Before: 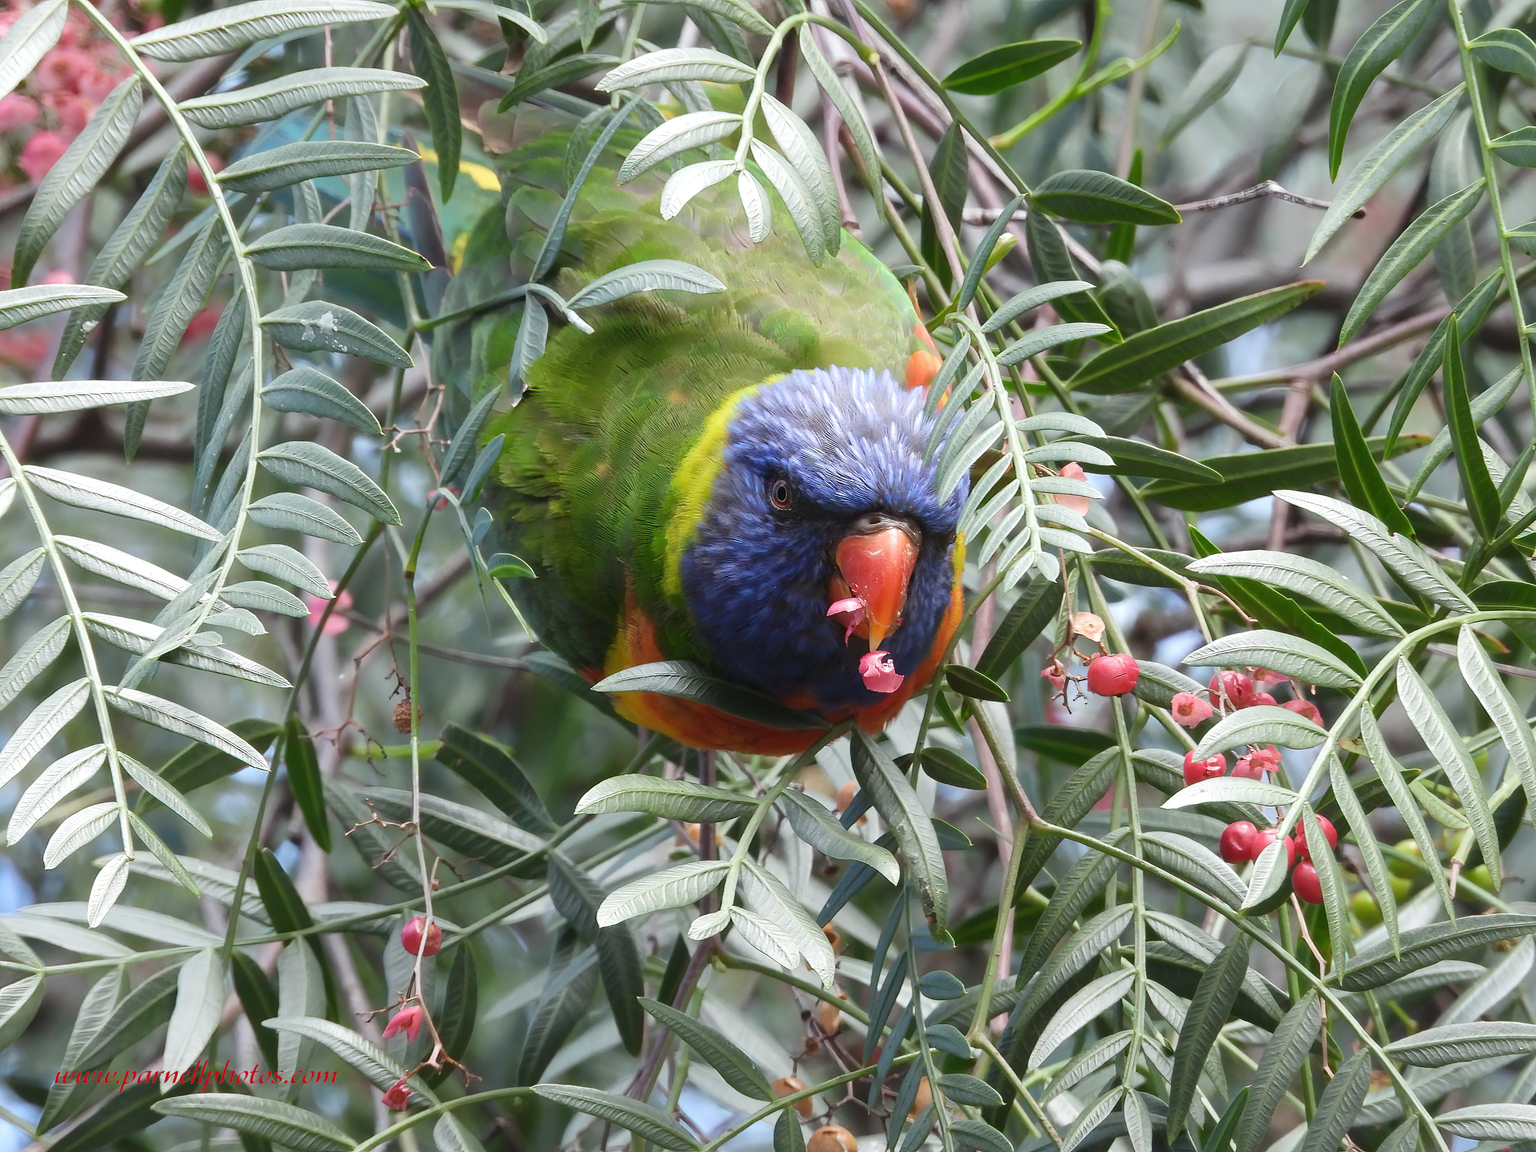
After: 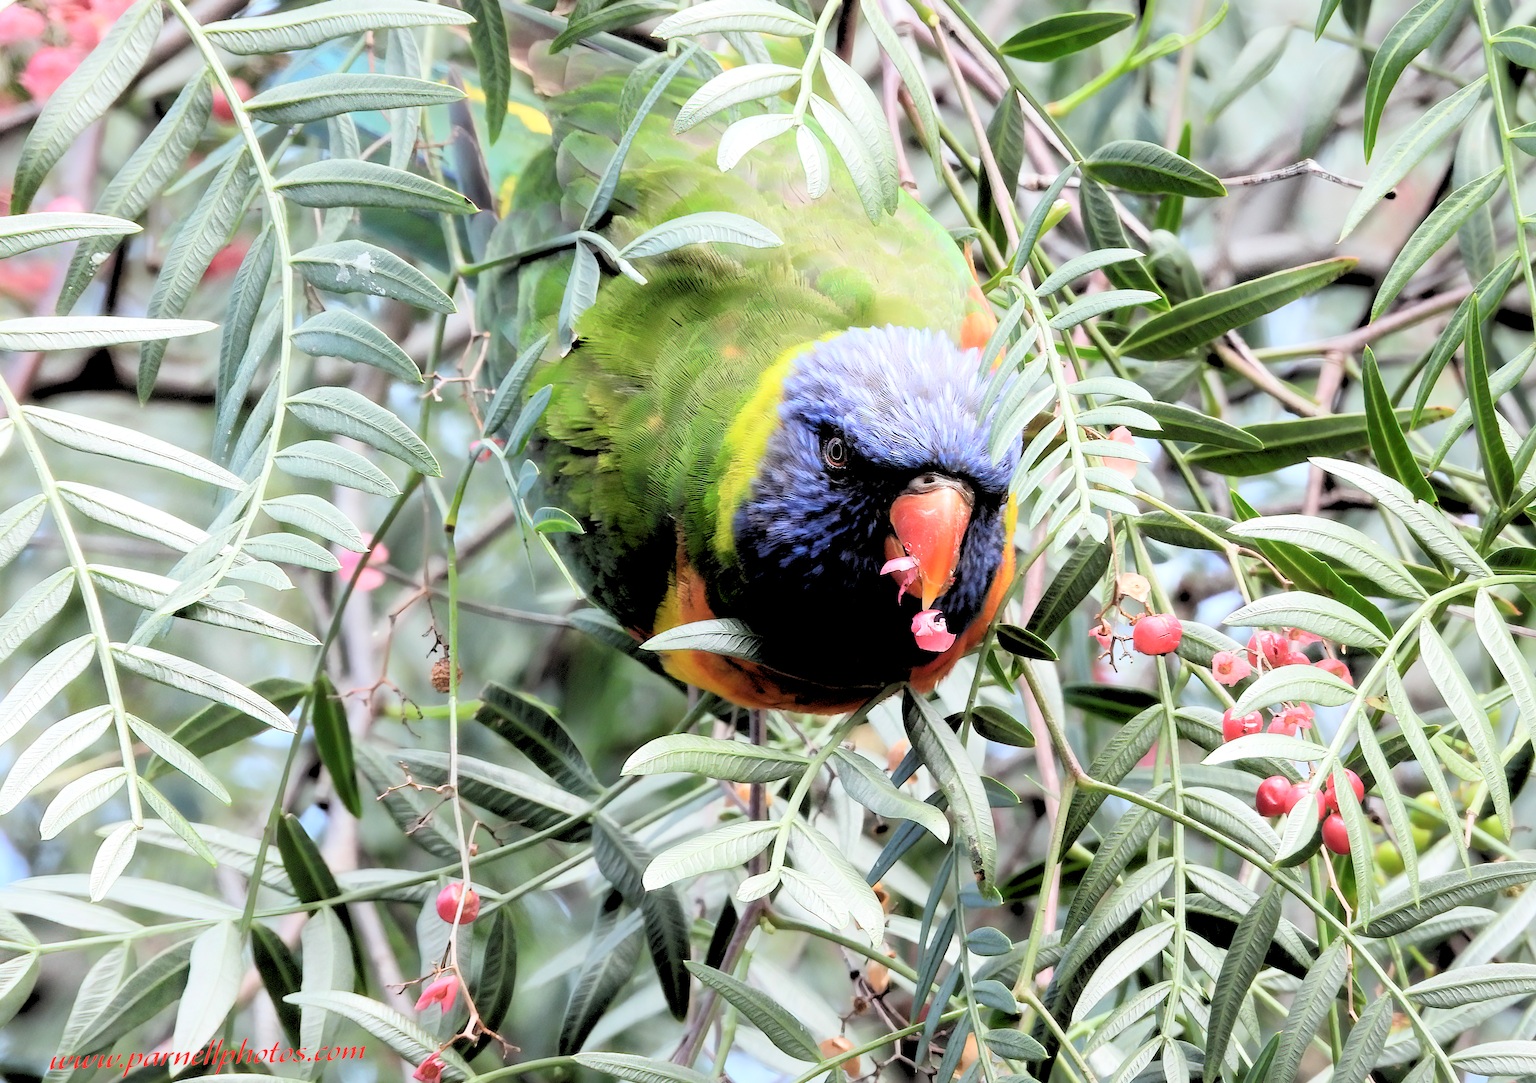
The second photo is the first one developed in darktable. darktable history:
contrast brightness saturation: contrast 0.24, brightness 0.09
rgb levels: levels [[0.027, 0.429, 0.996], [0, 0.5, 1], [0, 0.5, 1]]
rotate and perspective: rotation 0.679°, lens shift (horizontal) 0.136, crop left 0.009, crop right 0.991, crop top 0.078, crop bottom 0.95
